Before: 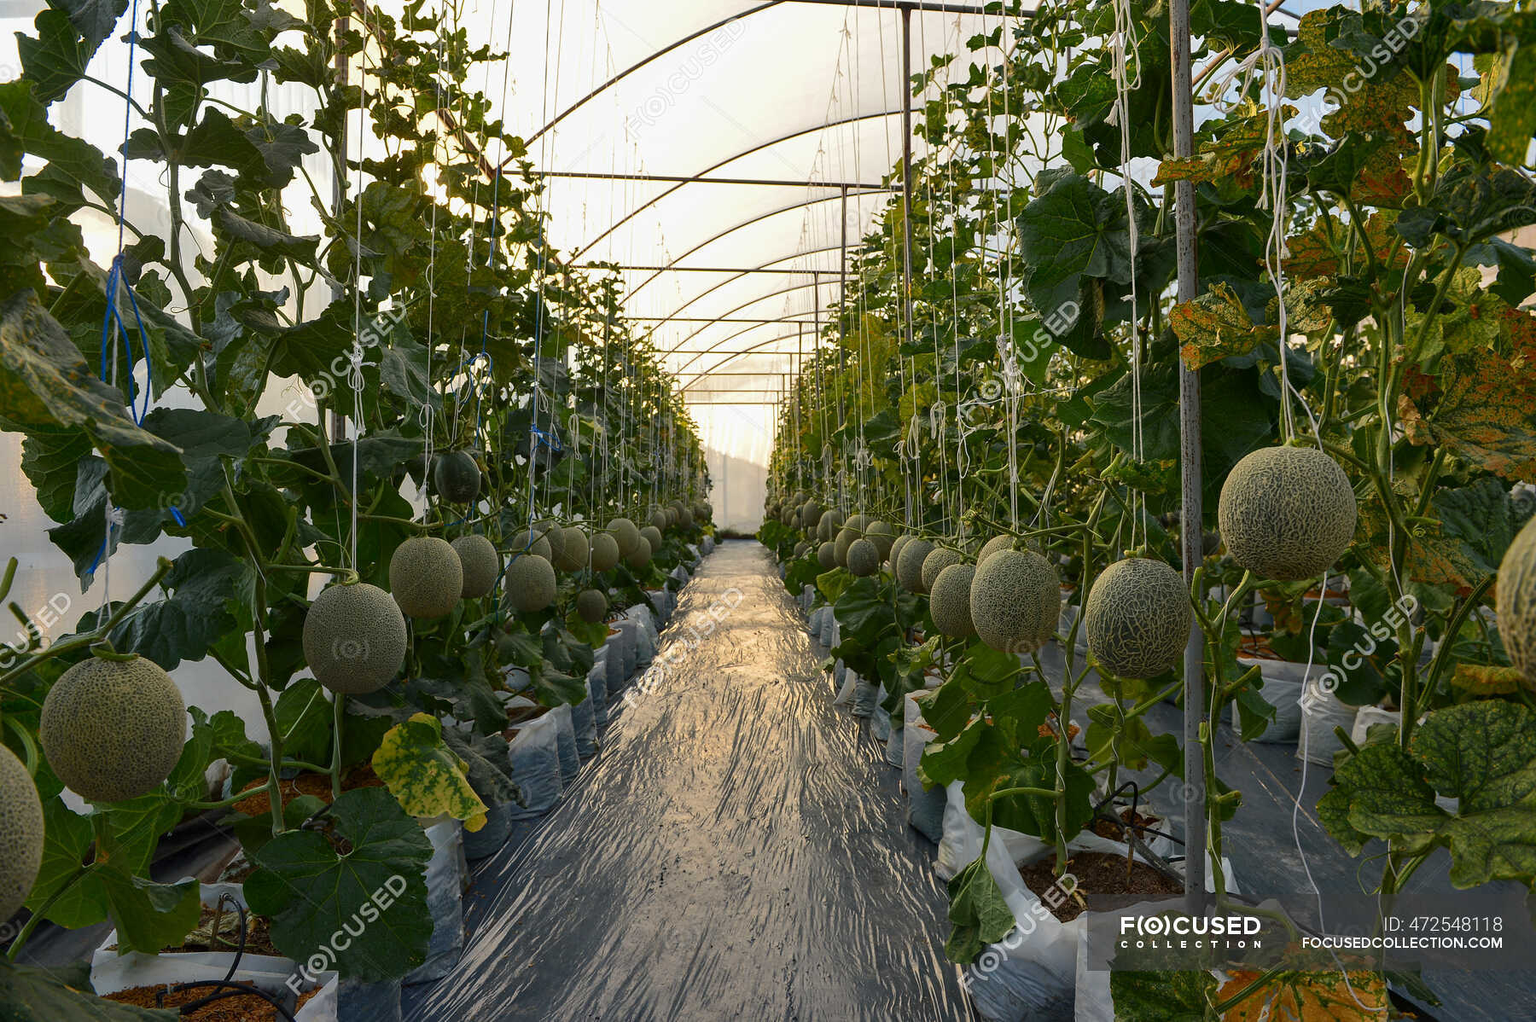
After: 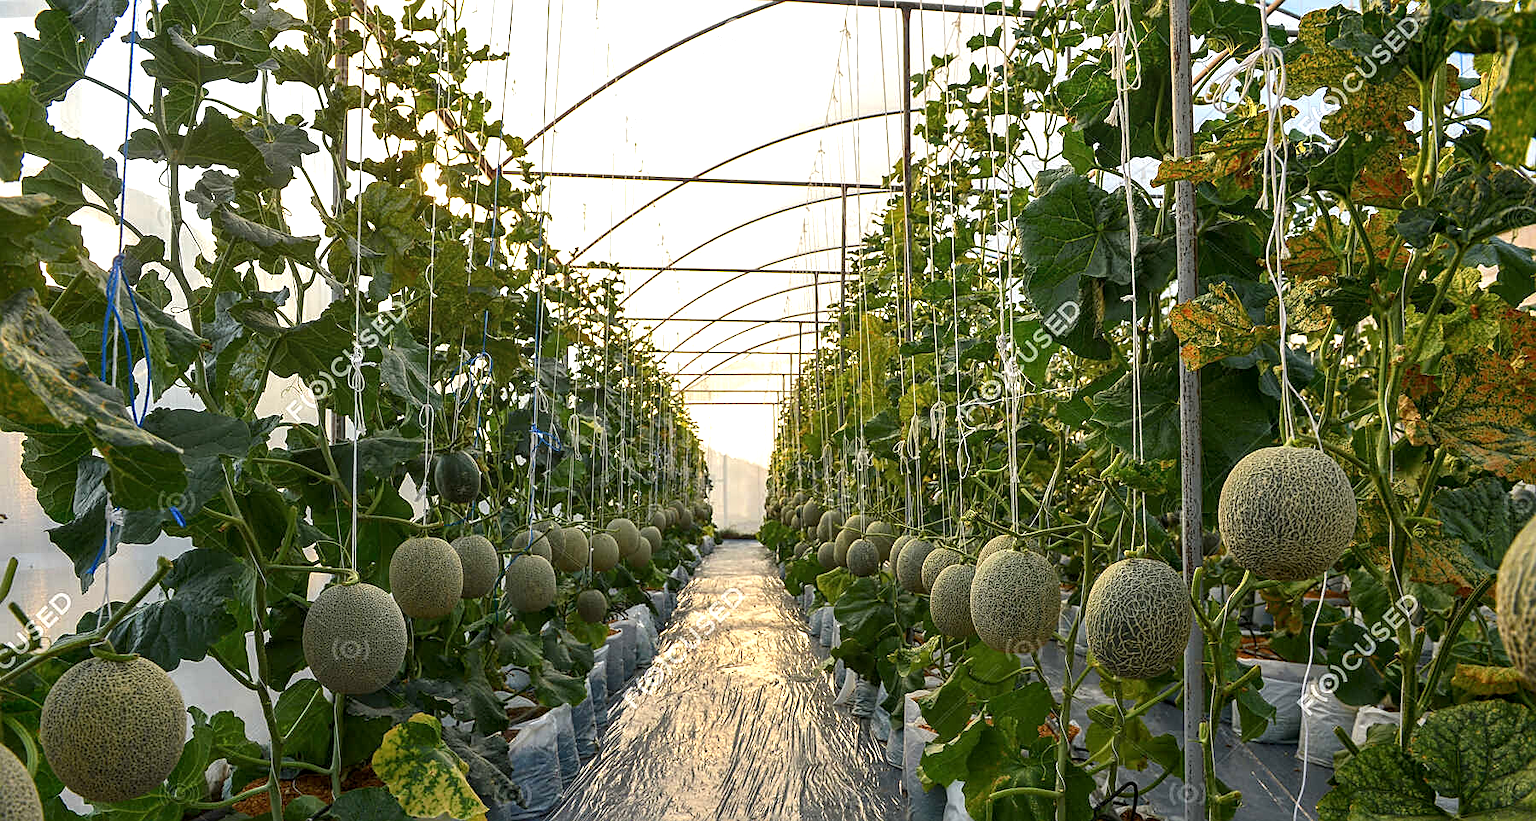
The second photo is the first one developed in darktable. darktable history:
exposure: exposure 0.6 EV, compensate highlight preservation false
crop: bottom 19.537%
contrast equalizer: y [[0.5, 0.5, 0.468, 0.5, 0.5, 0.5], [0.5 ×6], [0.5 ×6], [0 ×6], [0 ×6]], mix -0.211
sharpen: on, module defaults
local contrast: on, module defaults
